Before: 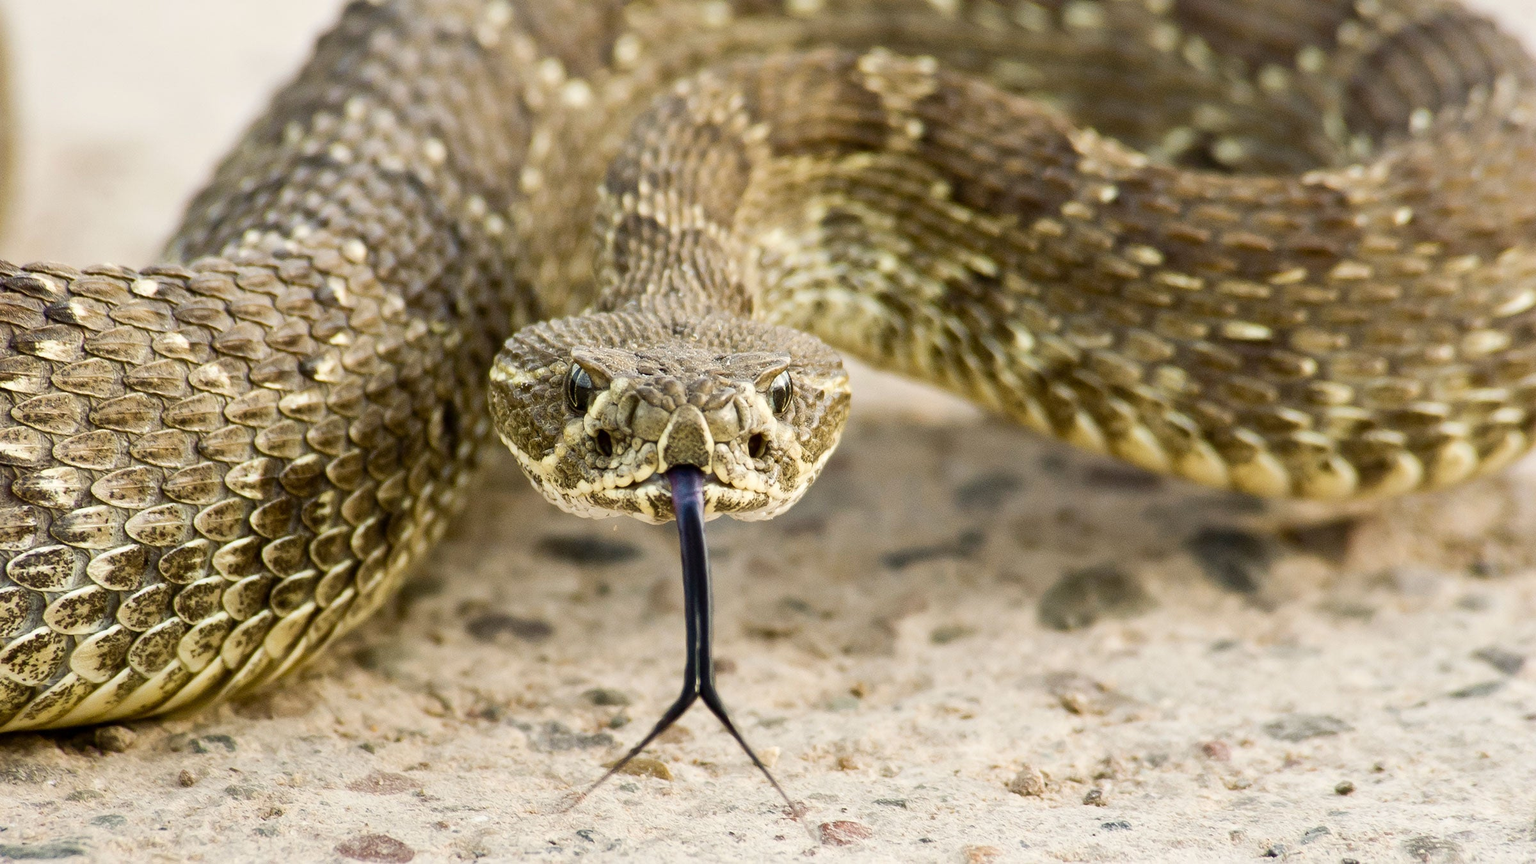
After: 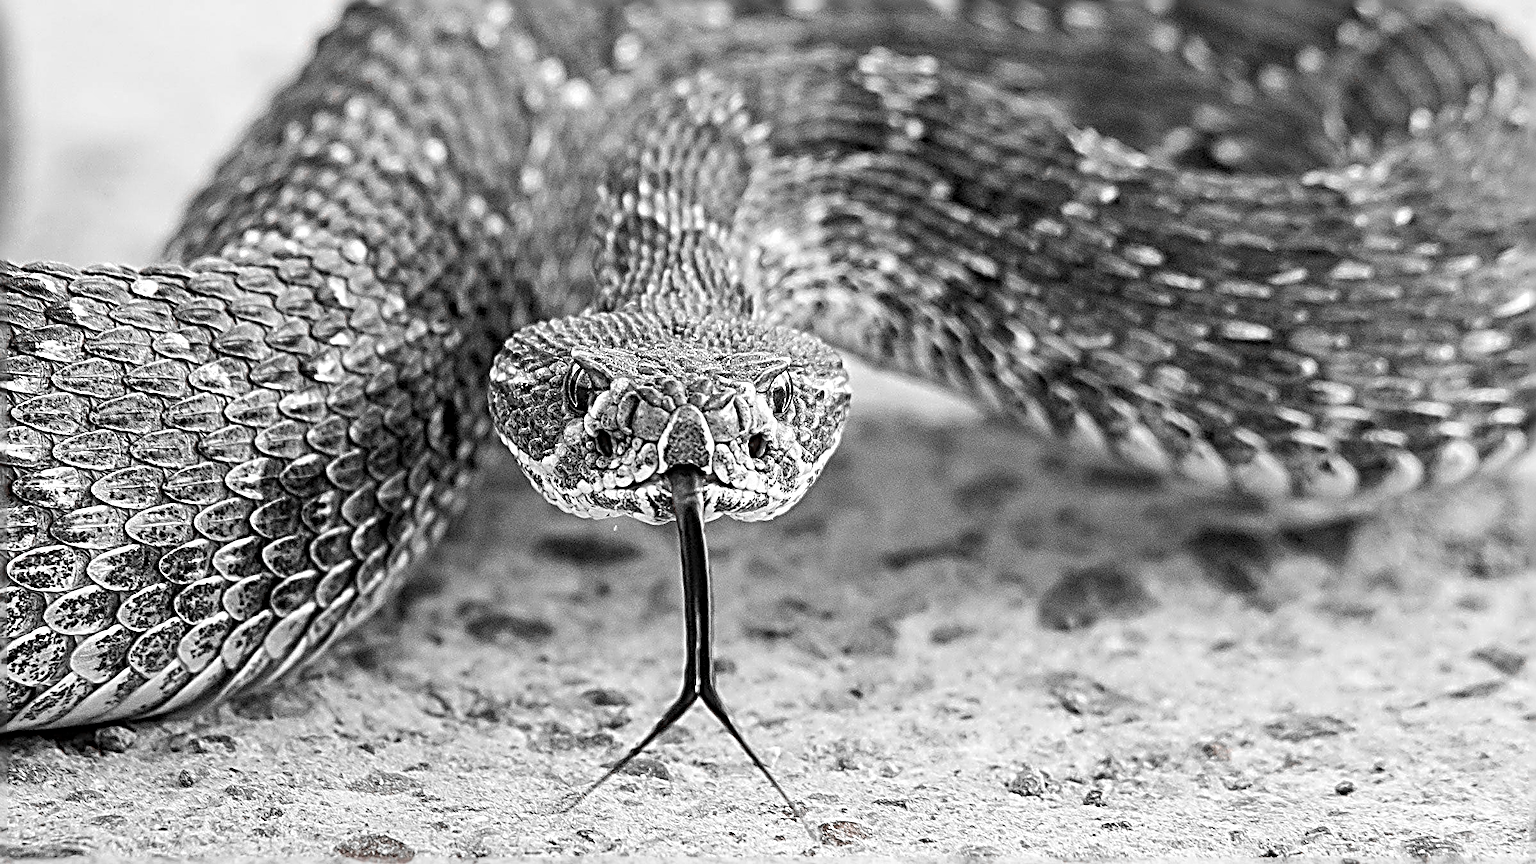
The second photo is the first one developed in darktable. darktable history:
color zones: curves: ch1 [(0, 0.006) (0.094, 0.285) (0.171, 0.001) (0.429, 0.001) (0.571, 0.003) (0.714, 0.004) (0.857, 0.004) (1, 0.006)]
sharpen: radius 4.045, amount 1.992
local contrast: detail 130%
tone equalizer: on, module defaults
